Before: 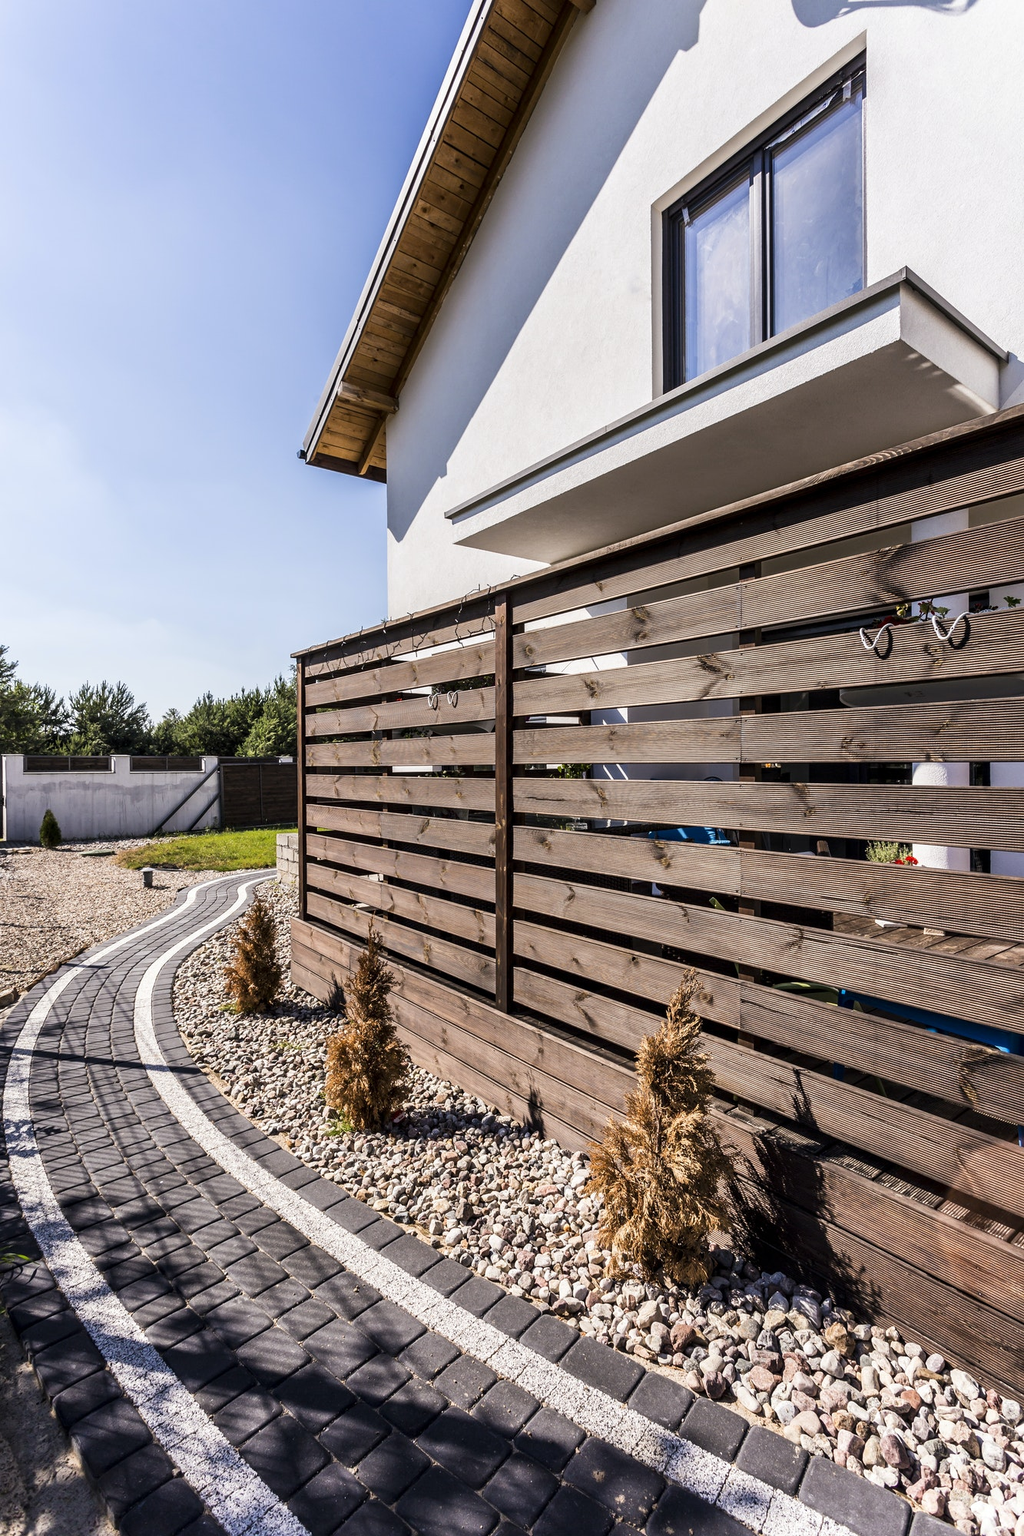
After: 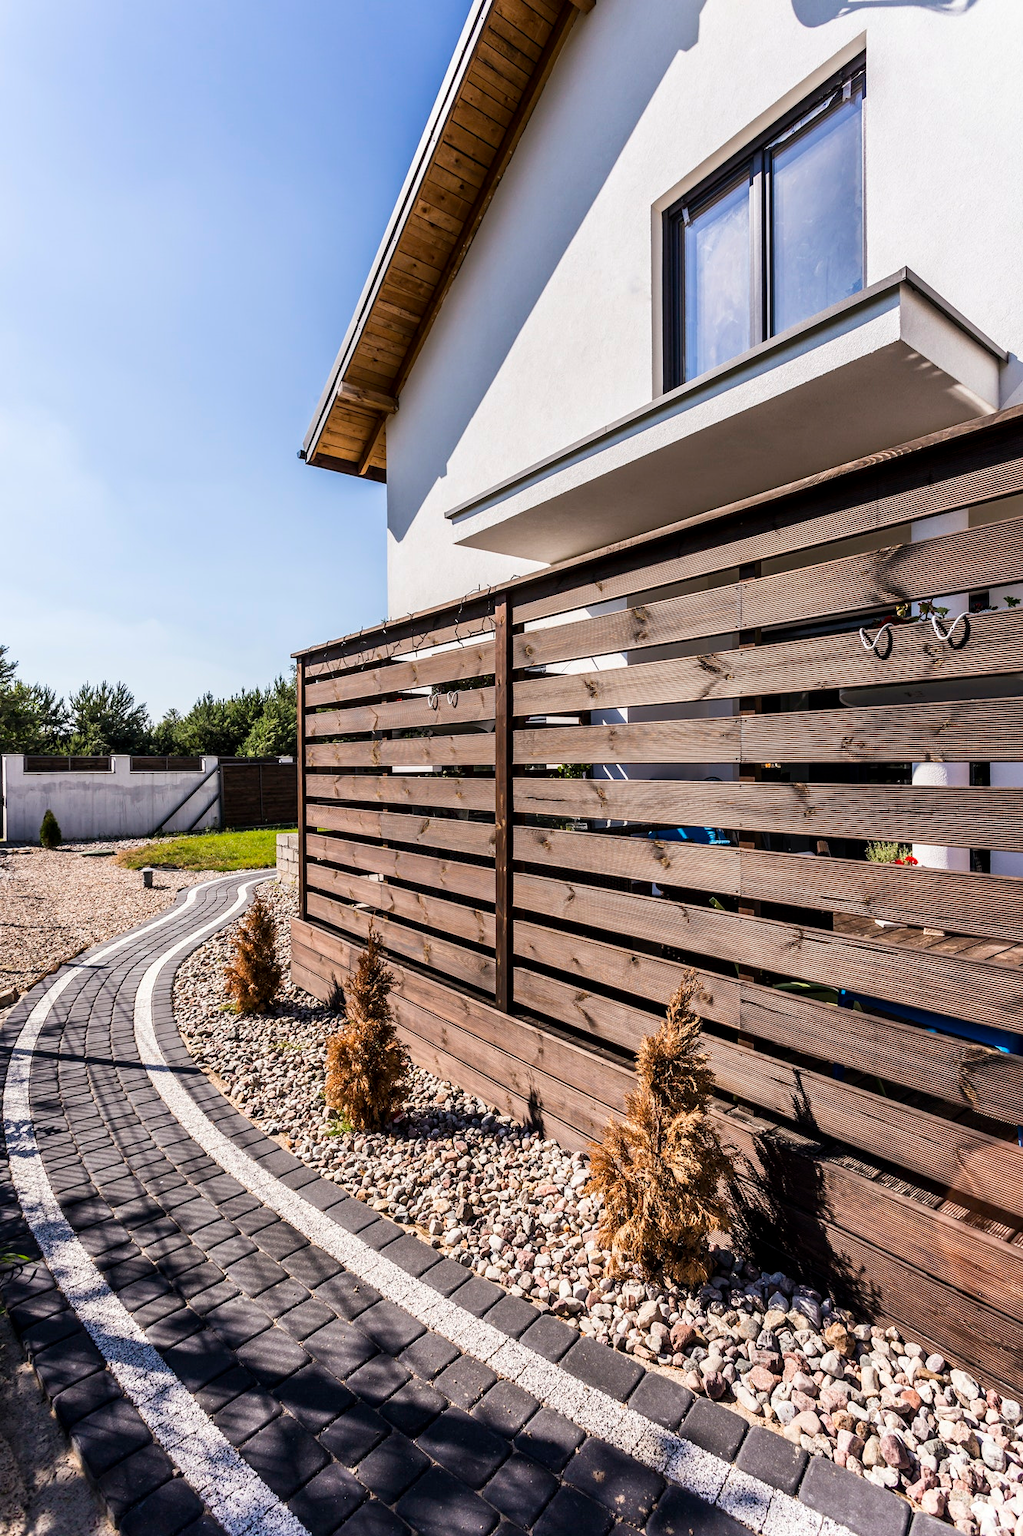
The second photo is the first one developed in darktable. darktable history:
contrast brightness saturation: contrast 0.035, saturation 0.072
